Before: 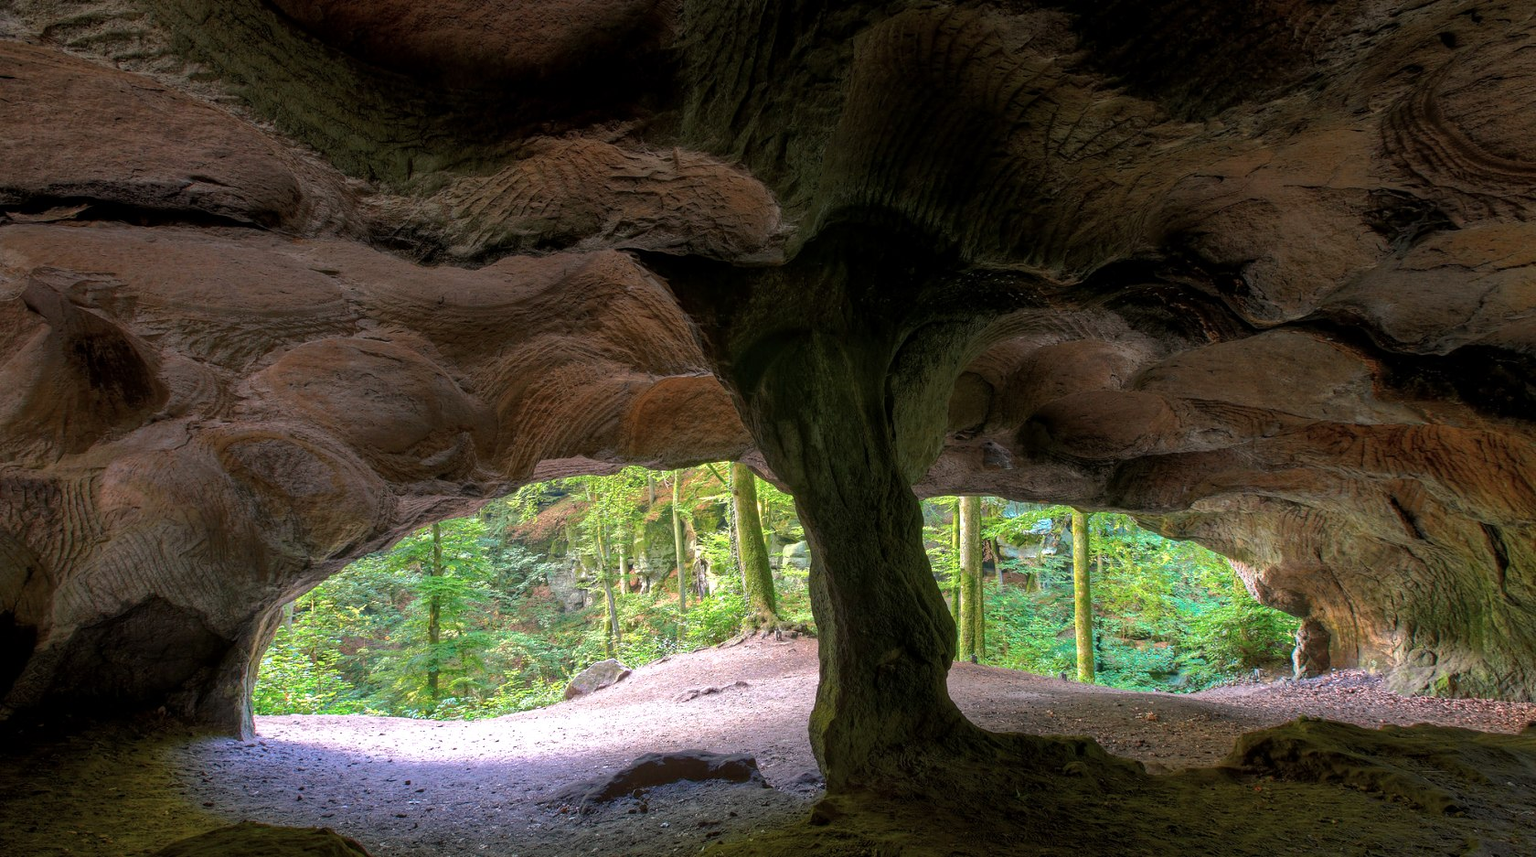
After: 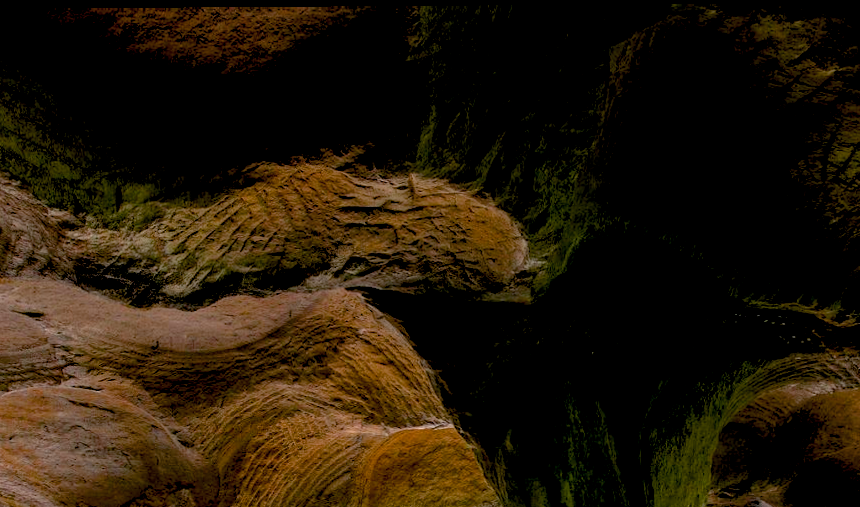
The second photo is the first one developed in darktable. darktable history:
crop: left 19.556%, right 30.401%, bottom 46.458%
color balance rgb: shadows lift › chroma 1%, shadows lift › hue 240.84°, highlights gain › chroma 2%, highlights gain › hue 73.2°, global offset › luminance -0.5%, perceptual saturation grading › global saturation 20%, perceptual saturation grading › highlights -25%, perceptual saturation grading › shadows 50%, global vibrance 25.26%
exposure: black level correction 0.01, exposure 1 EV, compensate highlight preservation false
tone equalizer: on, module defaults
rotate and perspective: lens shift (vertical) 0.048, lens shift (horizontal) -0.024, automatic cropping off
color correction: saturation 0.85
